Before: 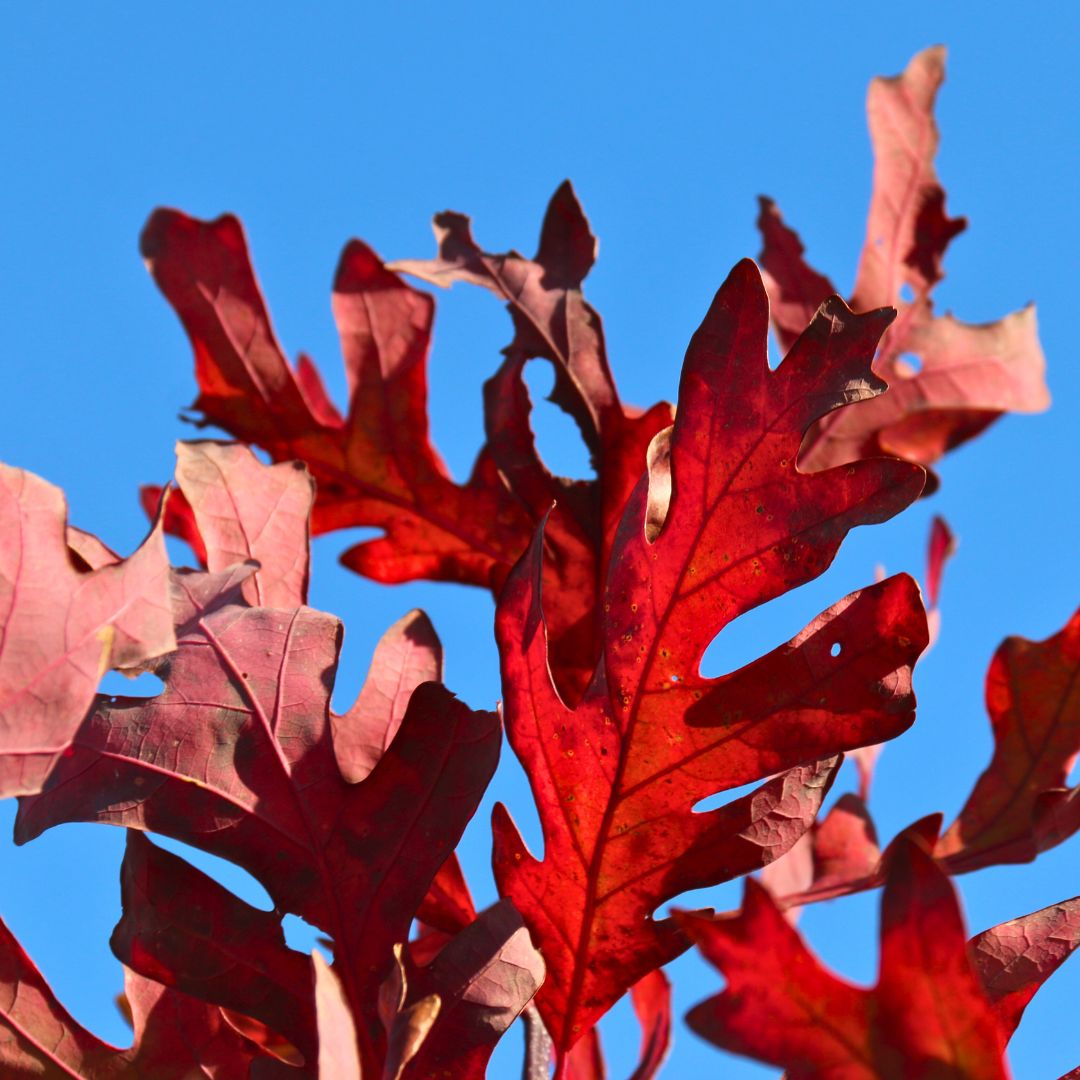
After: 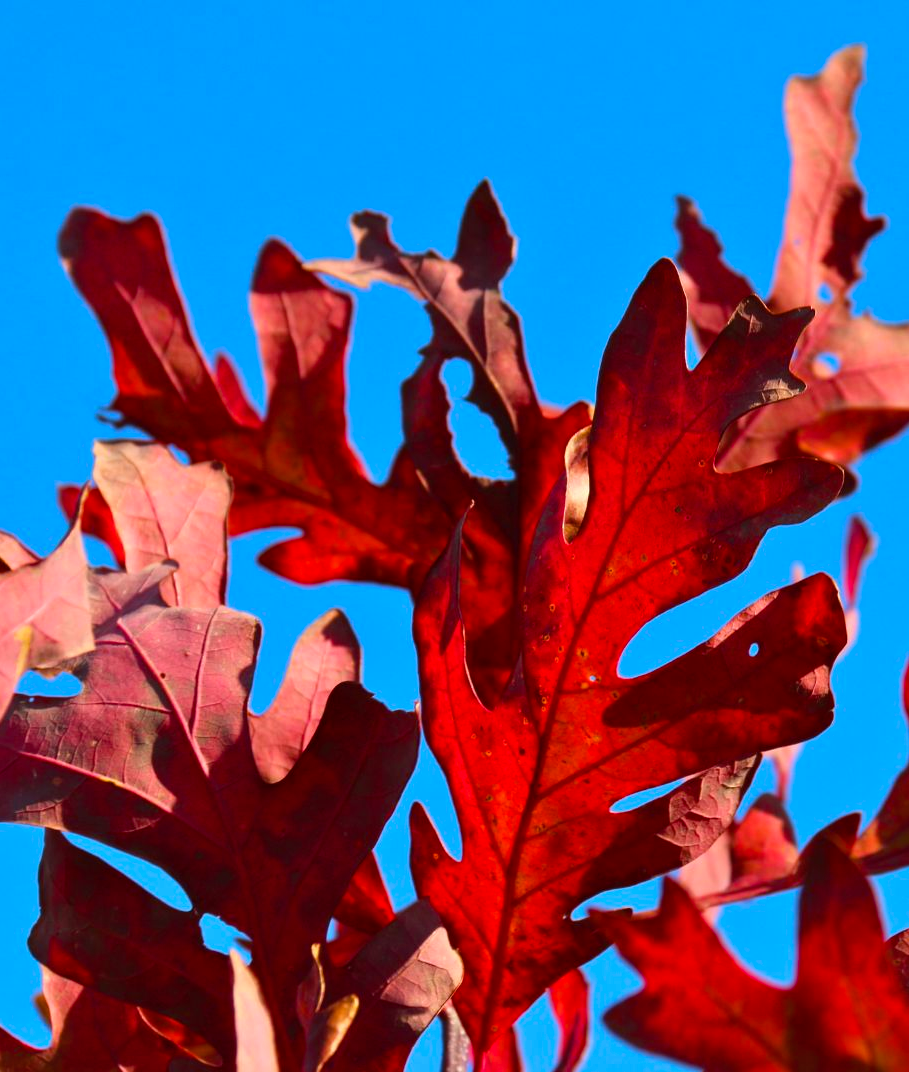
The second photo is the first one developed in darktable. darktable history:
color balance rgb: perceptual saturation grading › global saturation 20%, global vibrance 20%
crop: left 7.598%, right 7.873%
